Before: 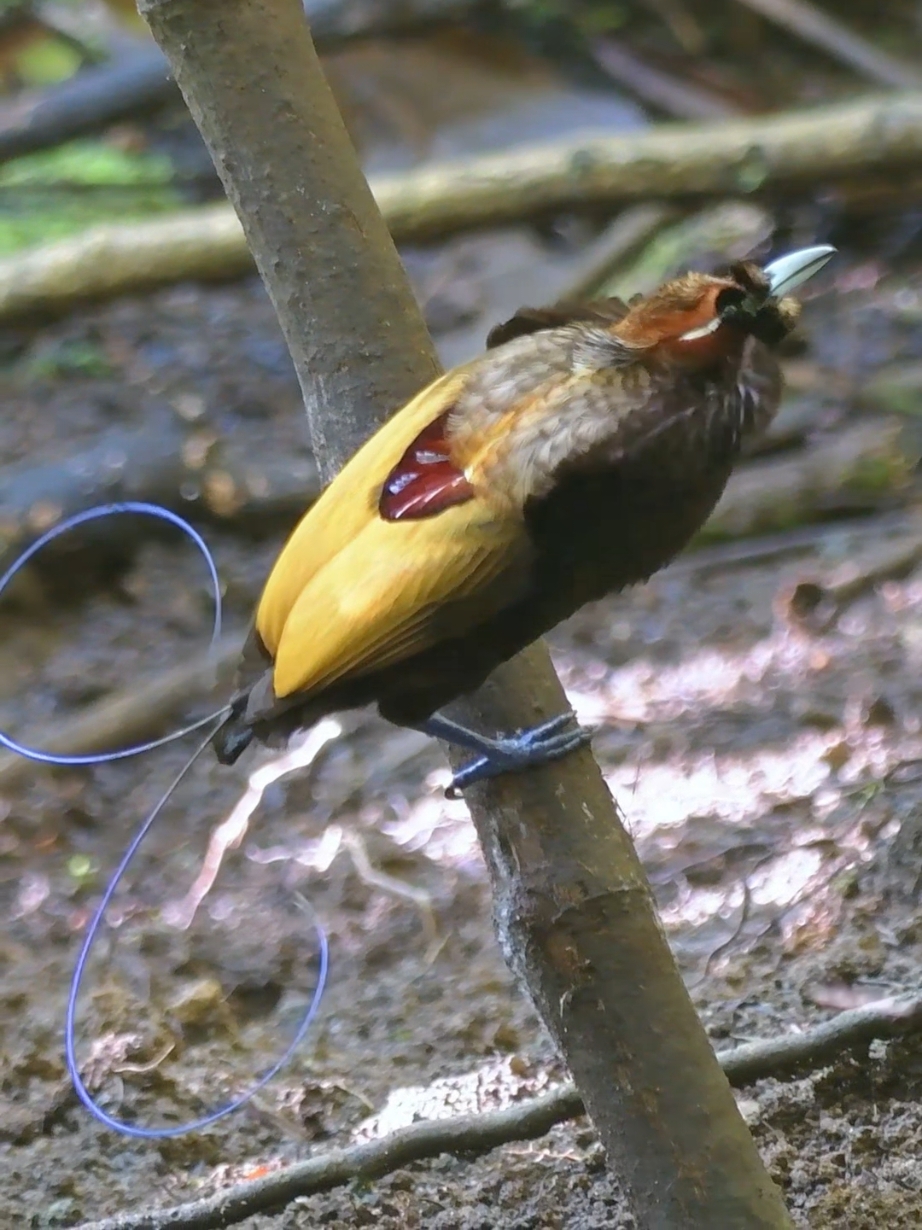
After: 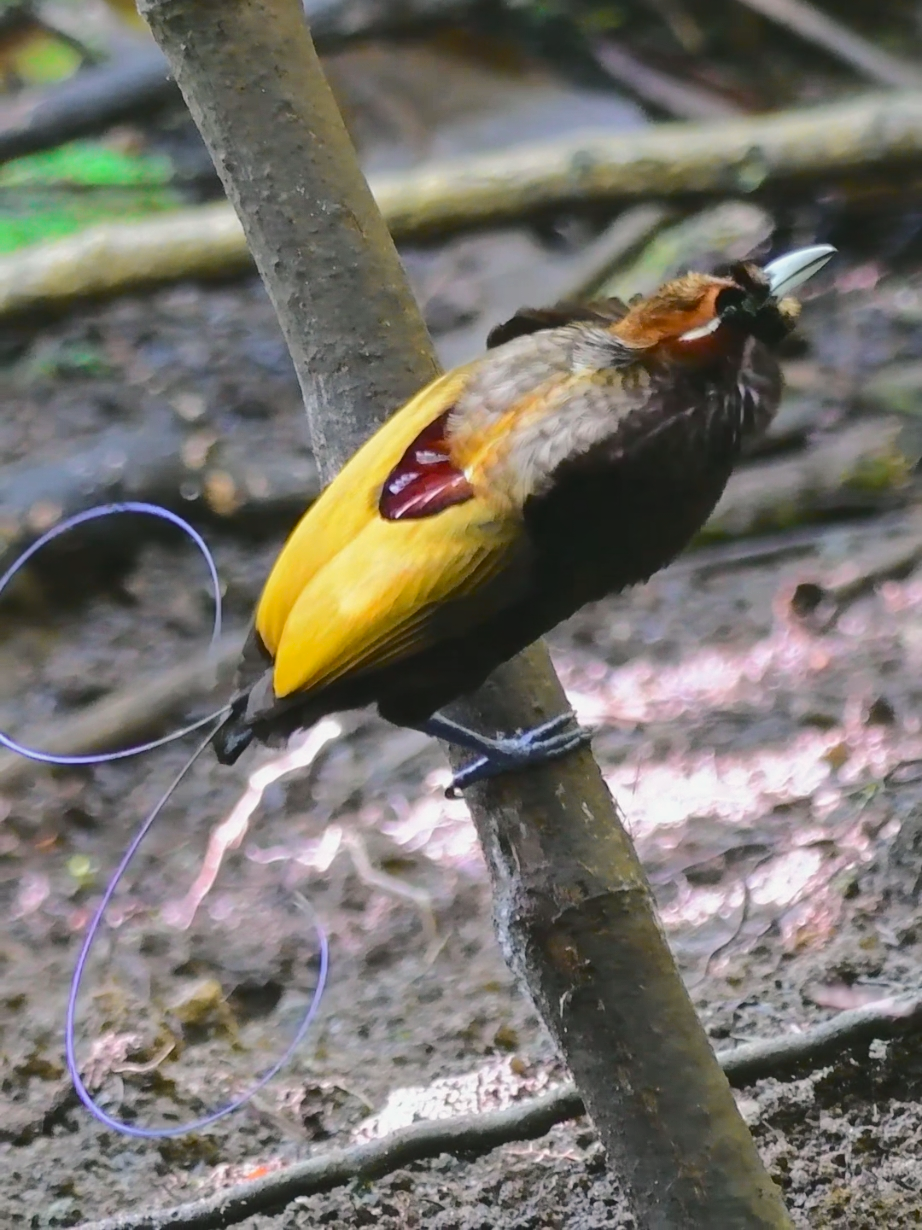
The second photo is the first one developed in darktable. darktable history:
color balance rgb: shadows lift › chroma 3.221%, shadows lift › hue 242.43°, linear chroma grading › global chroma 5.501%, perceptual saturation grading › global saturation 19.785%
tone curve: curves: ch0 [(0, 0.032) (0.094, 0.08) (0.265, 0.208) (0.41, 0.417) (0.485, 0.524) (0.638, 0.673) (0.845, 0.828) (0.994, 0.964)]; ch1 [(0, 0) (0.161, 0.092) (0.37, 0.302) (0.437, 0.456) (0.469, 0.482) (0.498, 0.504) (0.576, 0.583) (0.644, 0.638) (0.725, 0.765) (1, 1)]; ch2 [(0, 0) (0.352, 0.403) (0.45, 0.469) (0.502, 0.504) (0.54, 0.521) (0.589, 0.576) (1, 1)], color space Lab, independent channels, preserve colors none
